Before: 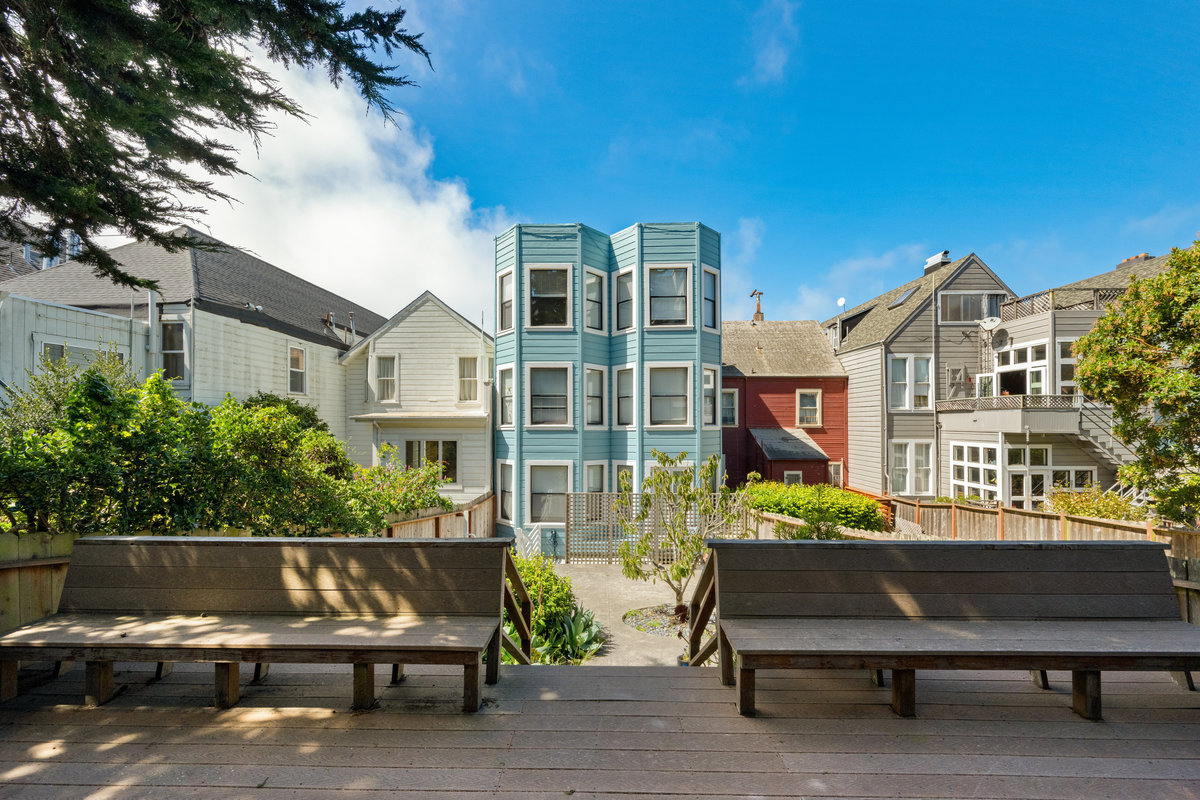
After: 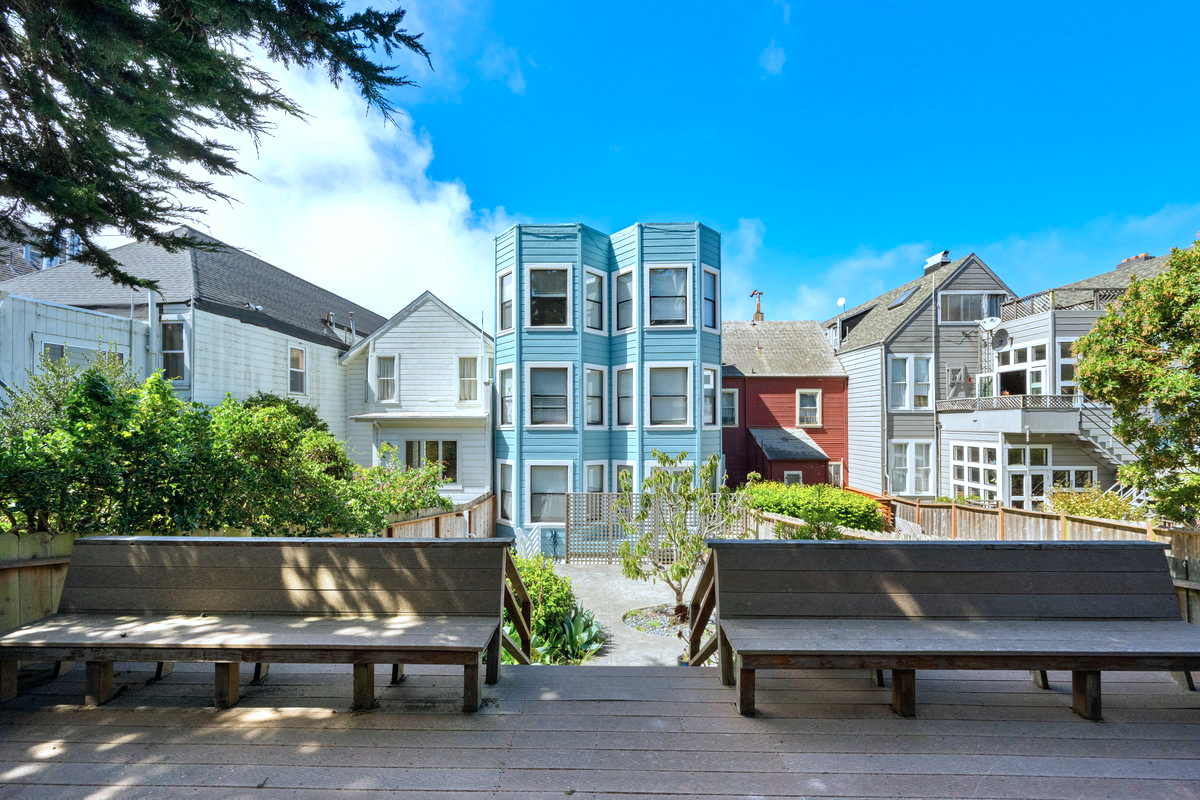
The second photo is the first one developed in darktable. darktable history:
white balance: red 1, blue 1
color calibration: illuminant as shot in camera, x 0.378, y 0.381, temperature 4093.13 K, saturation algorithm version 1 (2020)
exposure: exposure 0.29 EV, compensate highlight preservation false
